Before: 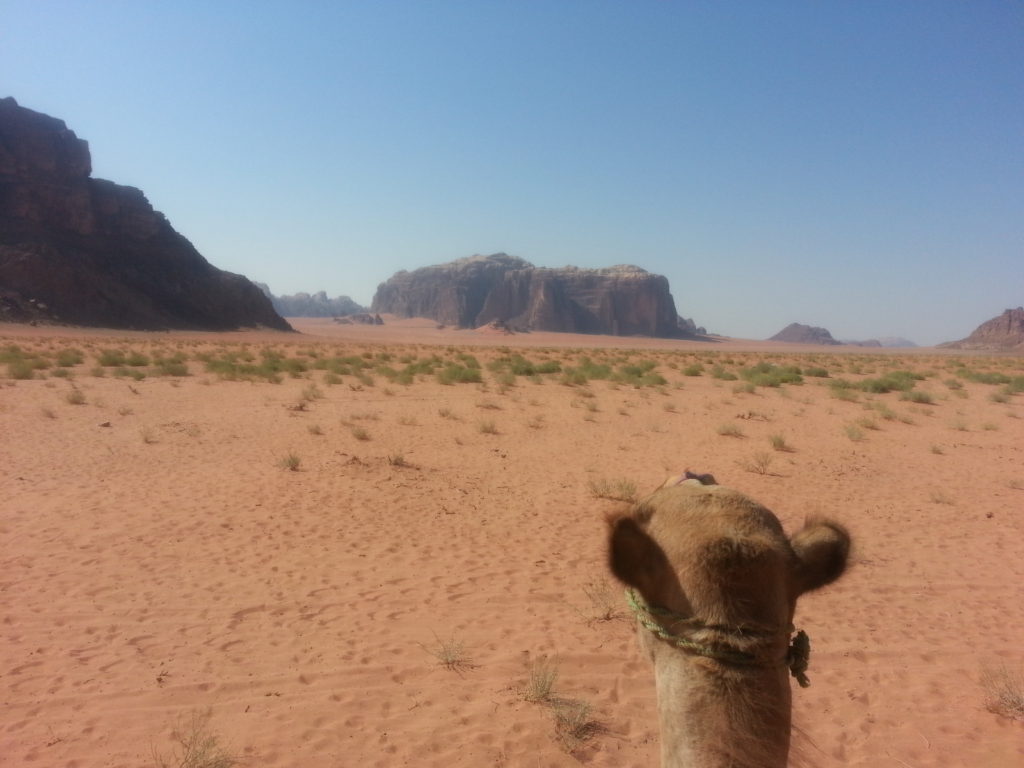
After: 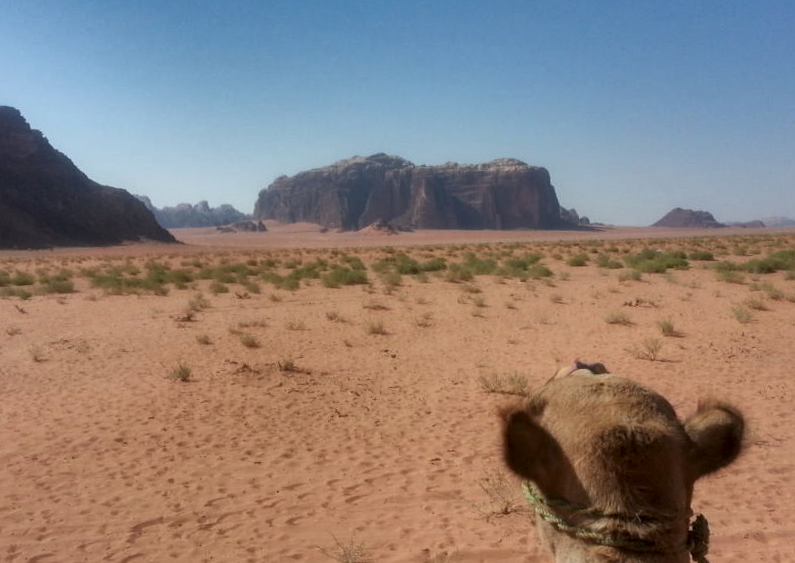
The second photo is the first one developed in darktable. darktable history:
color calibration: x 0.355, y 0.367, temperature 4700.38 K
shadows and highlights: shadows 19.13, highlights -83.41, soften with gaussian
sharpen: amount 0.2
tone equalizer: on, module defaults
rotate and perspective: rotation -3°, crop left 0.031, crop right 0.968, crop top 0.07, crop bottom 0.93
white balance: emerald 1
crop and rotate: left 10.071%, top 10.071%, right 10.02%, bottom 10.02%
local contrast: detail 130%
